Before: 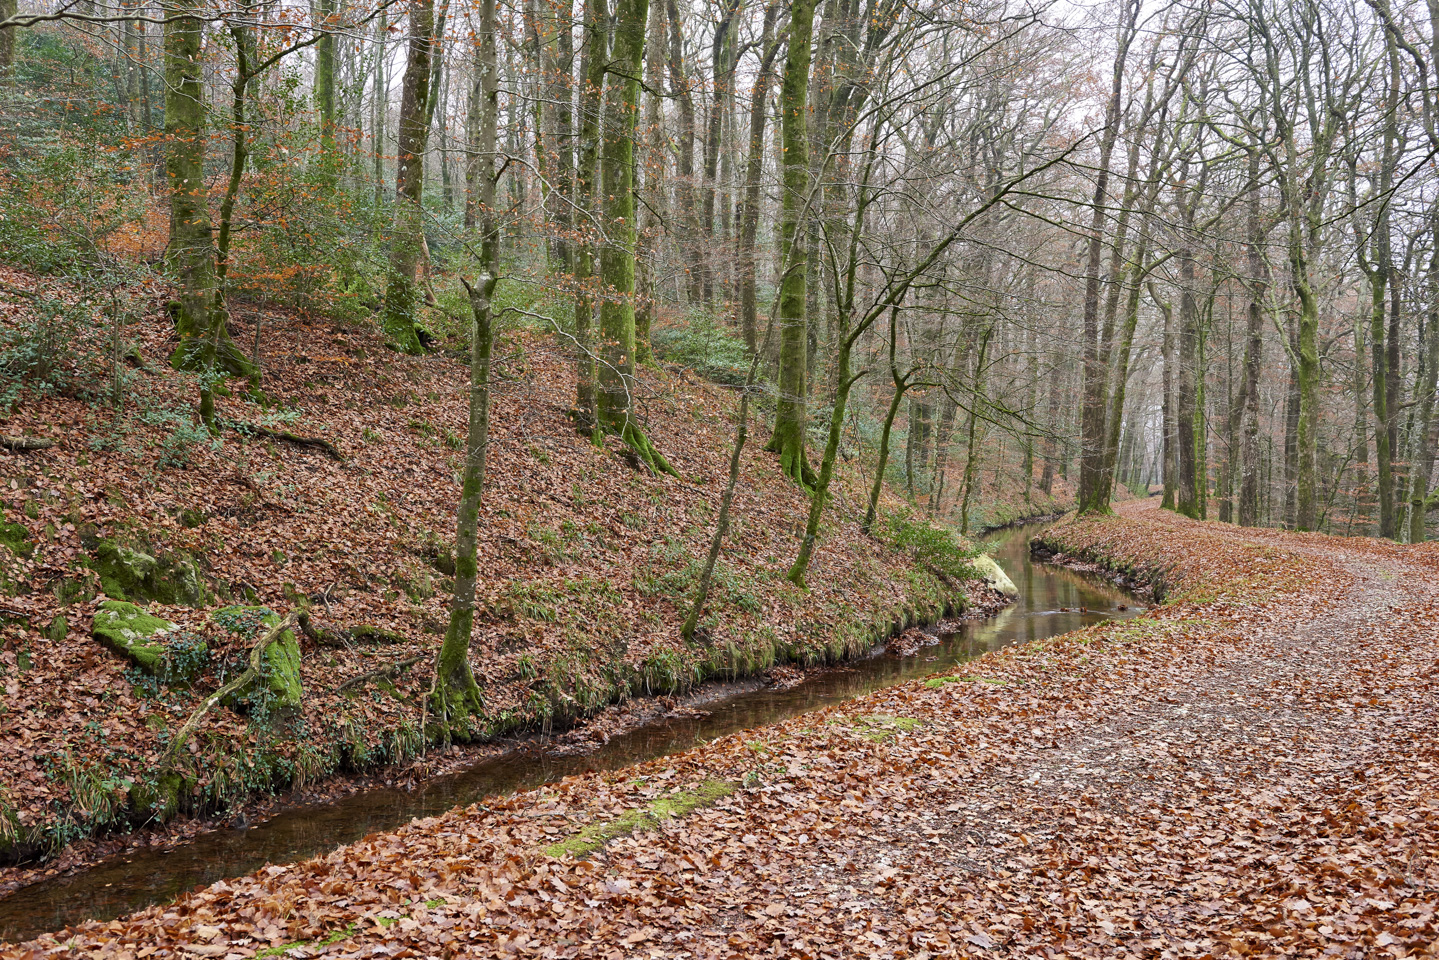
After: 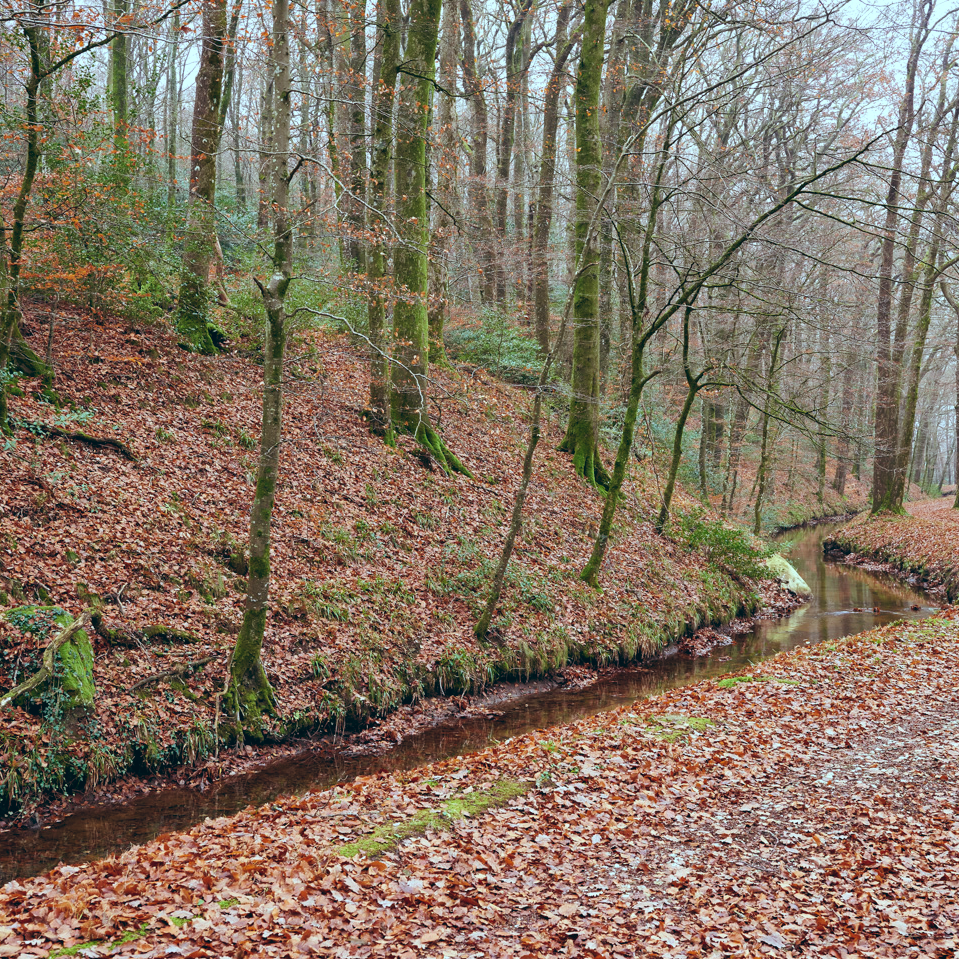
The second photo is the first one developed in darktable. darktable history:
crop and rotate: left 14.385%, right 18.948%
local contrast: mode bilateral grid, contrast 15, coarseness 36, detail 105%, midtone range 0.2
color balance: lift [1.003, 0.993, 1.001, 1.007], gamma [1.018, 1.072, 0.959, 0.928], gain [0.974, 0.873, 1.031, 1.127]
